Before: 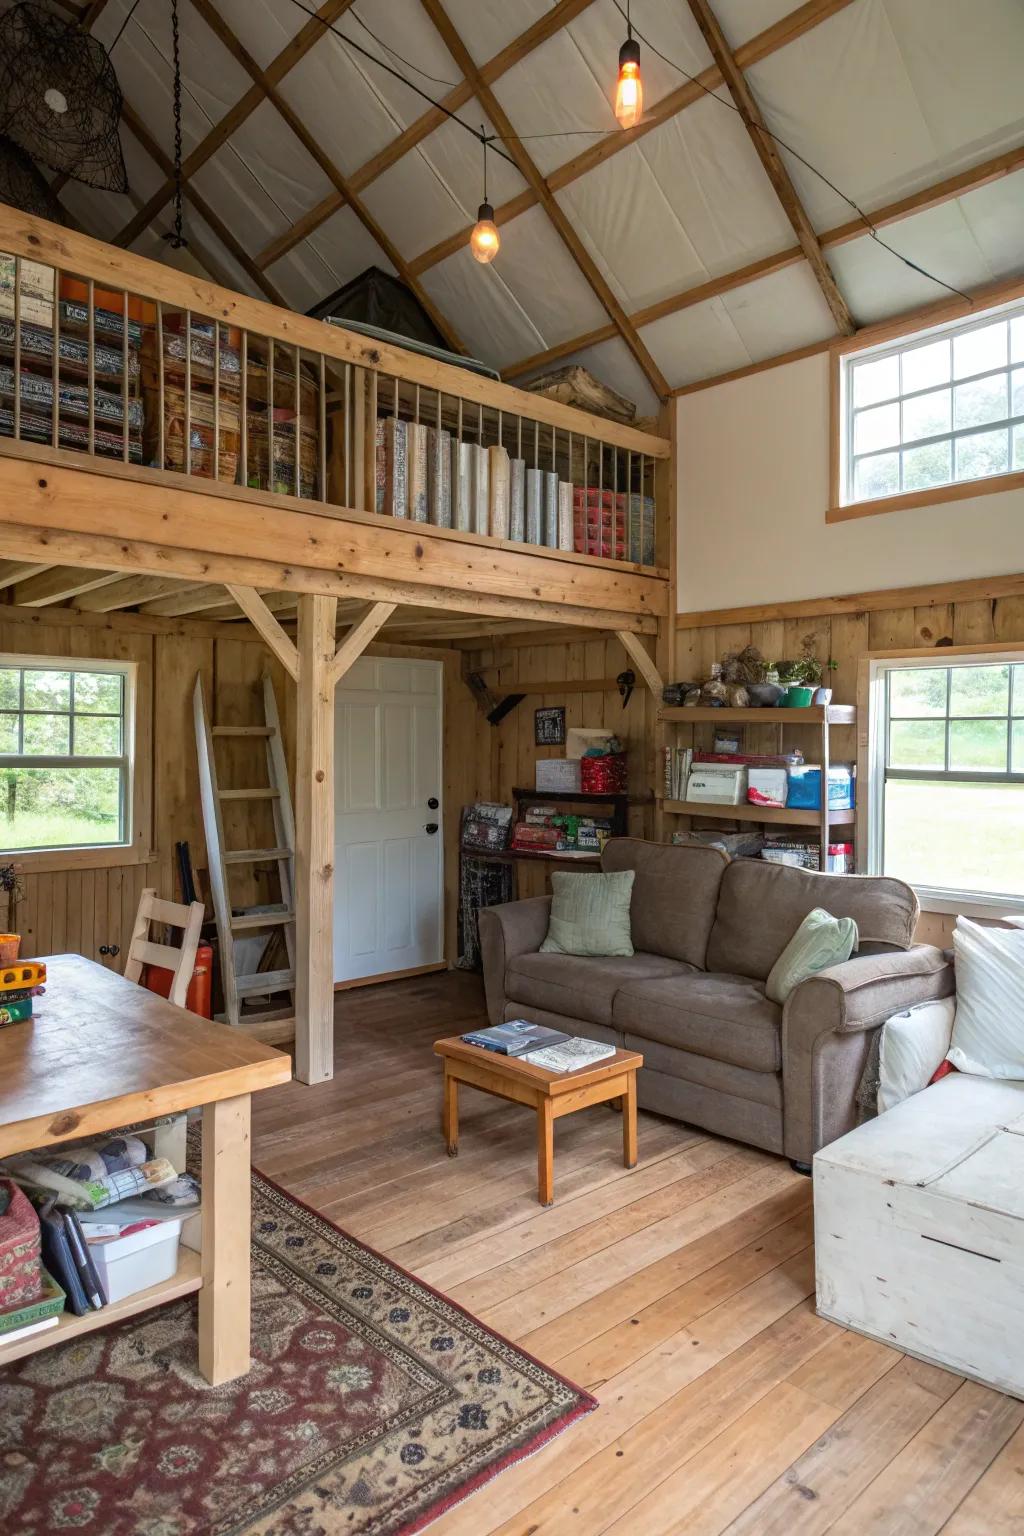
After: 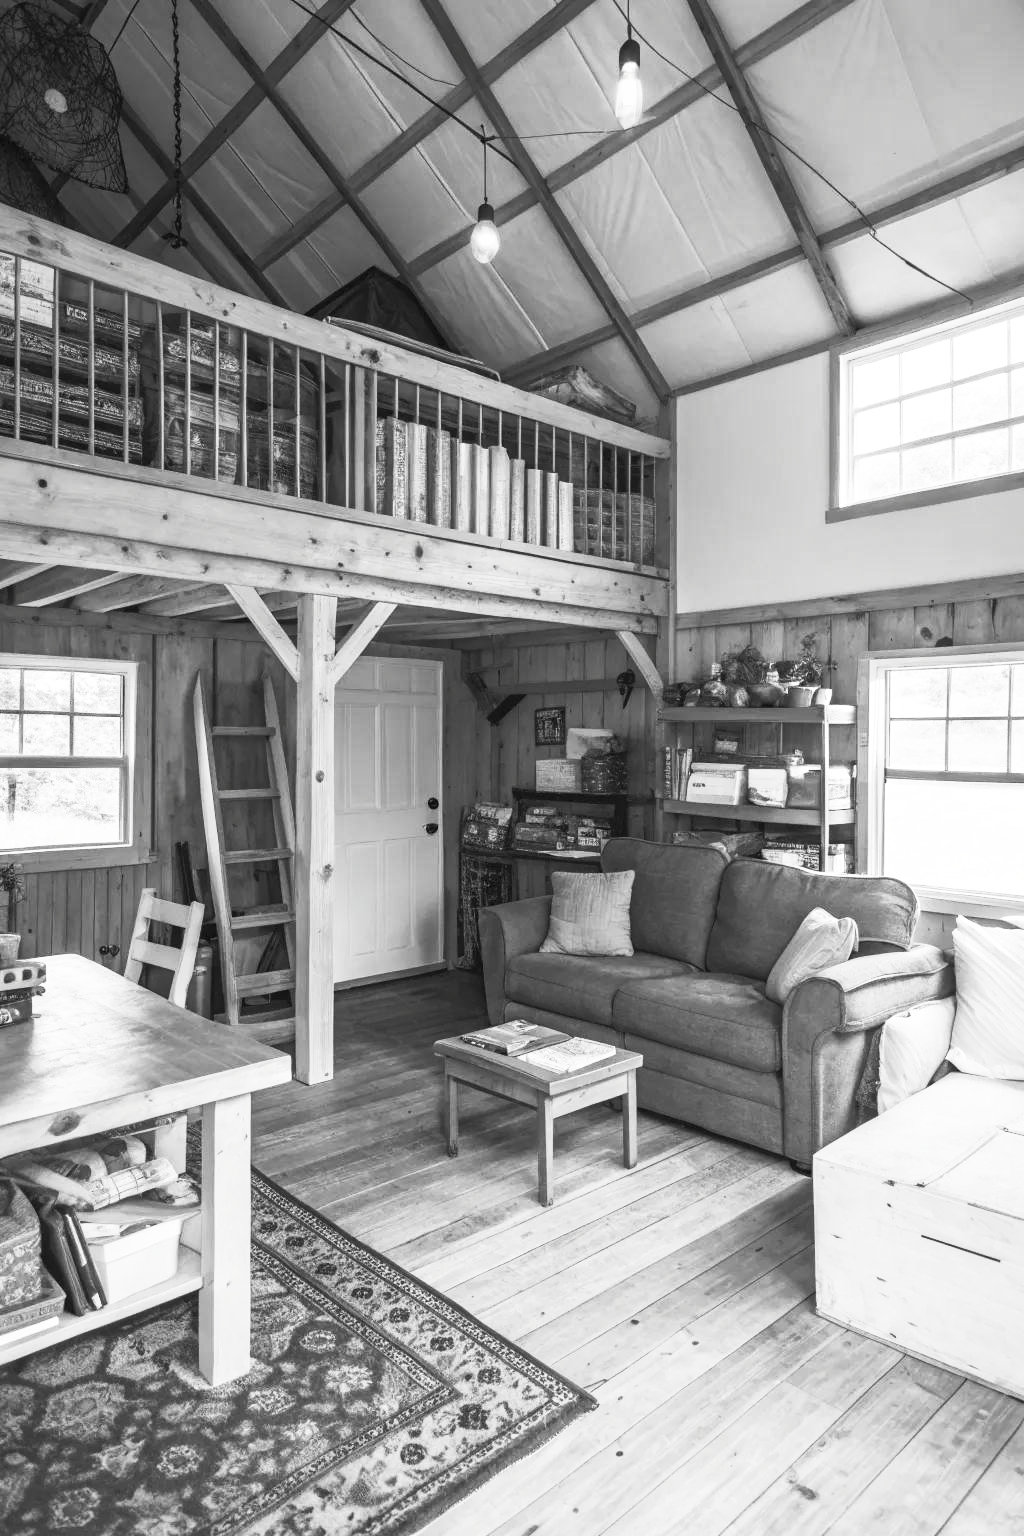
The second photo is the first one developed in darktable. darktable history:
contrast brightness saturation: contrast 0.533, brightness 0.487, saturation -0.997
shadows and highlights: on, module defaults
